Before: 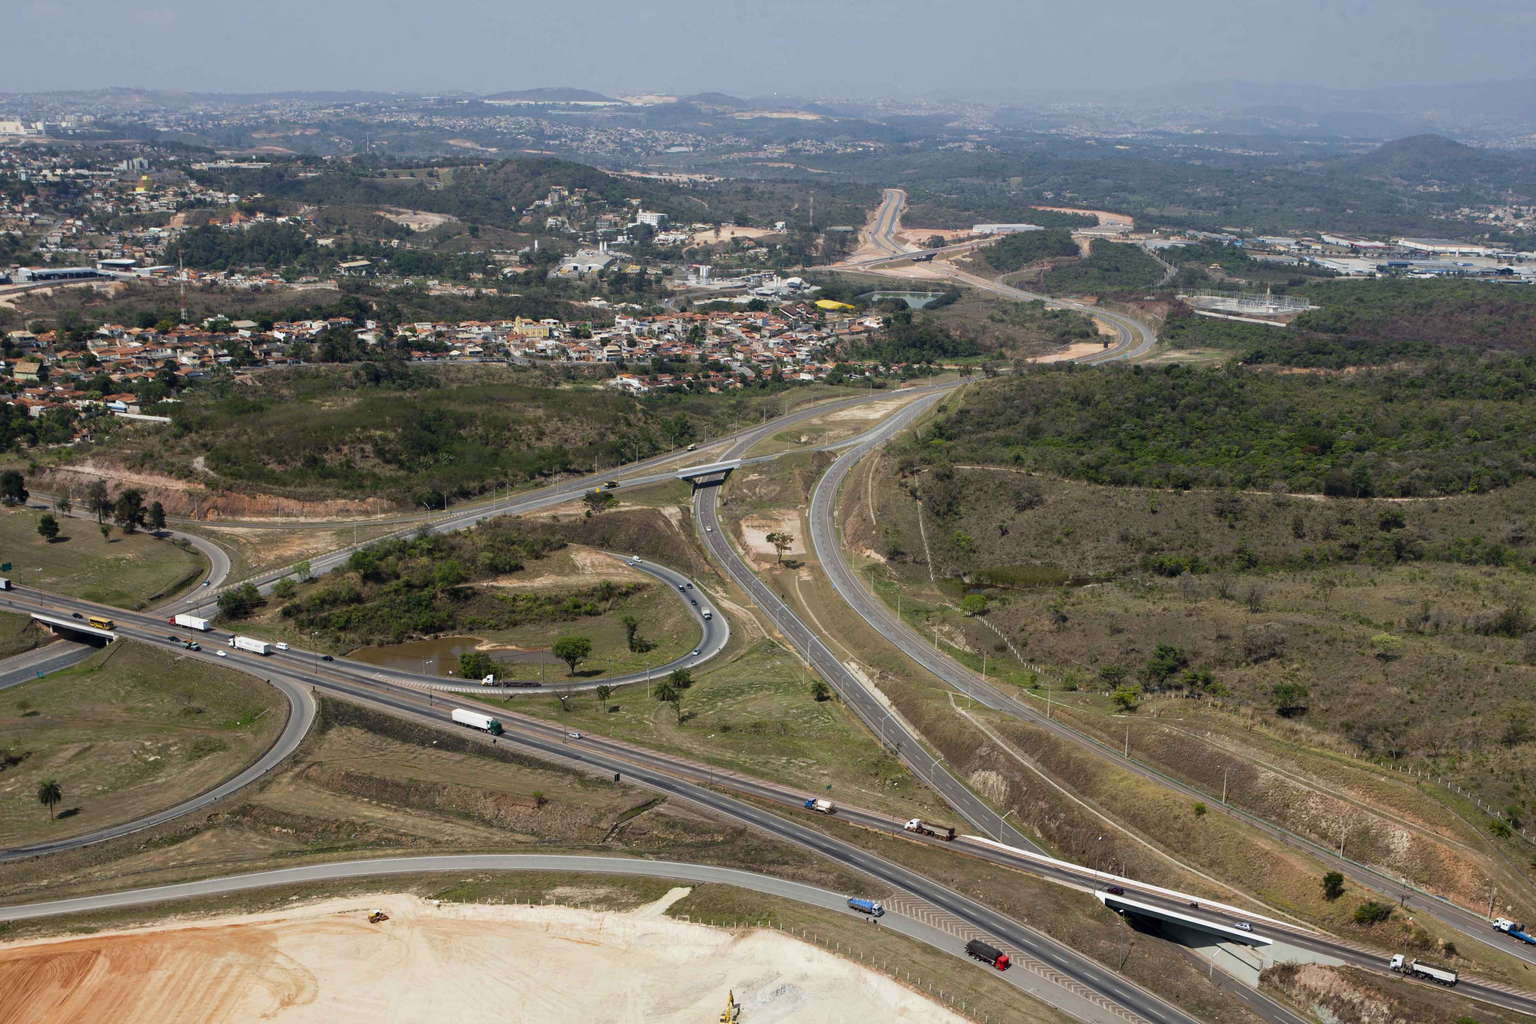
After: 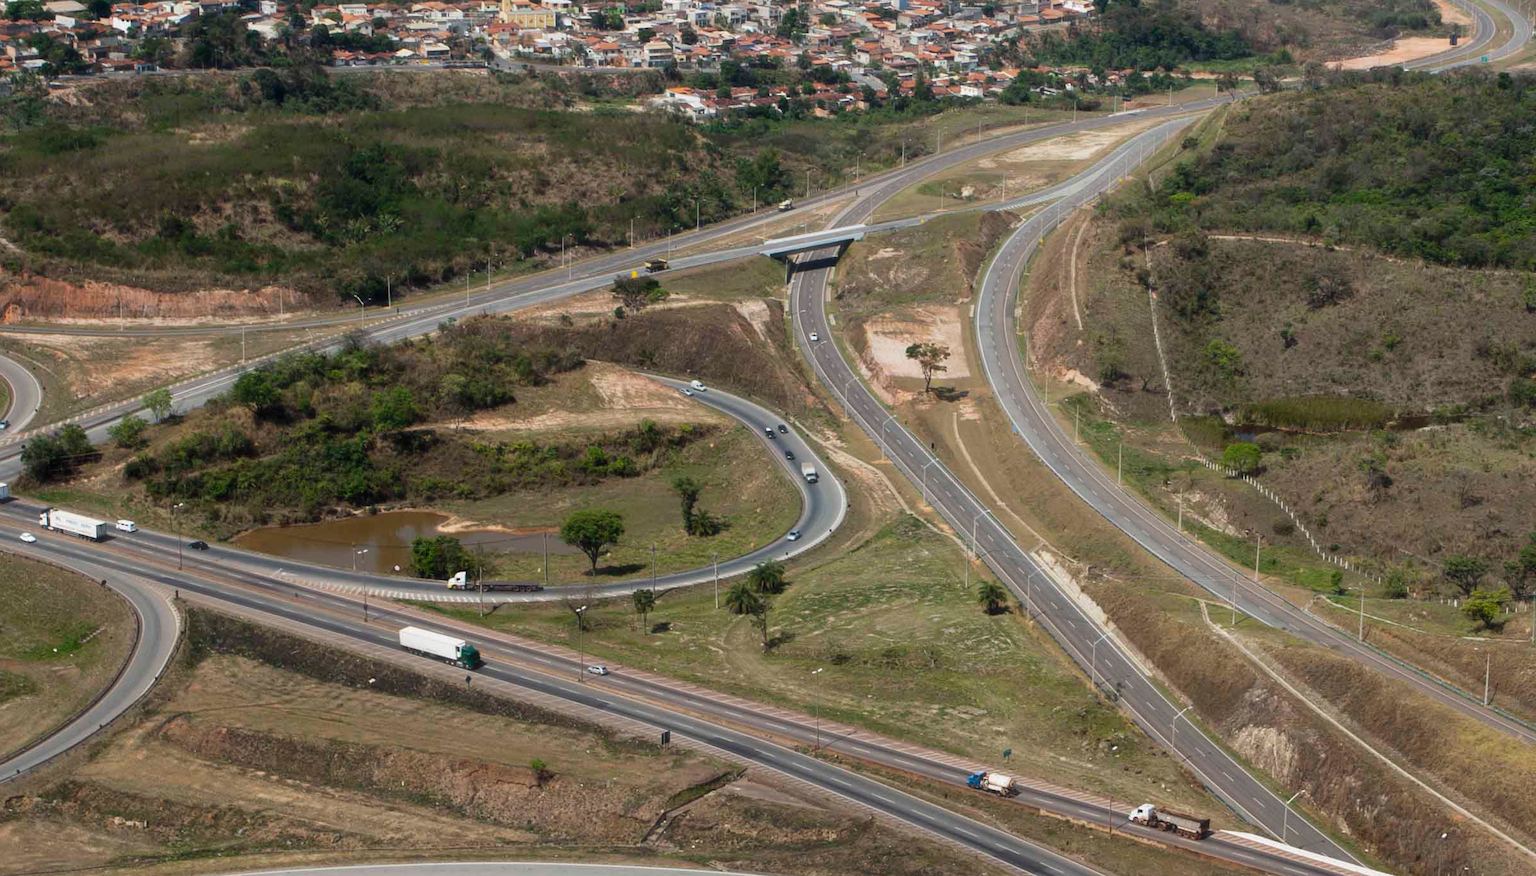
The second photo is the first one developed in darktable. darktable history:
crop: left 13.312%, top 31.28%, right 24.627%, bottom 15.582%
haze removal: strength -0.1, adaptive false
